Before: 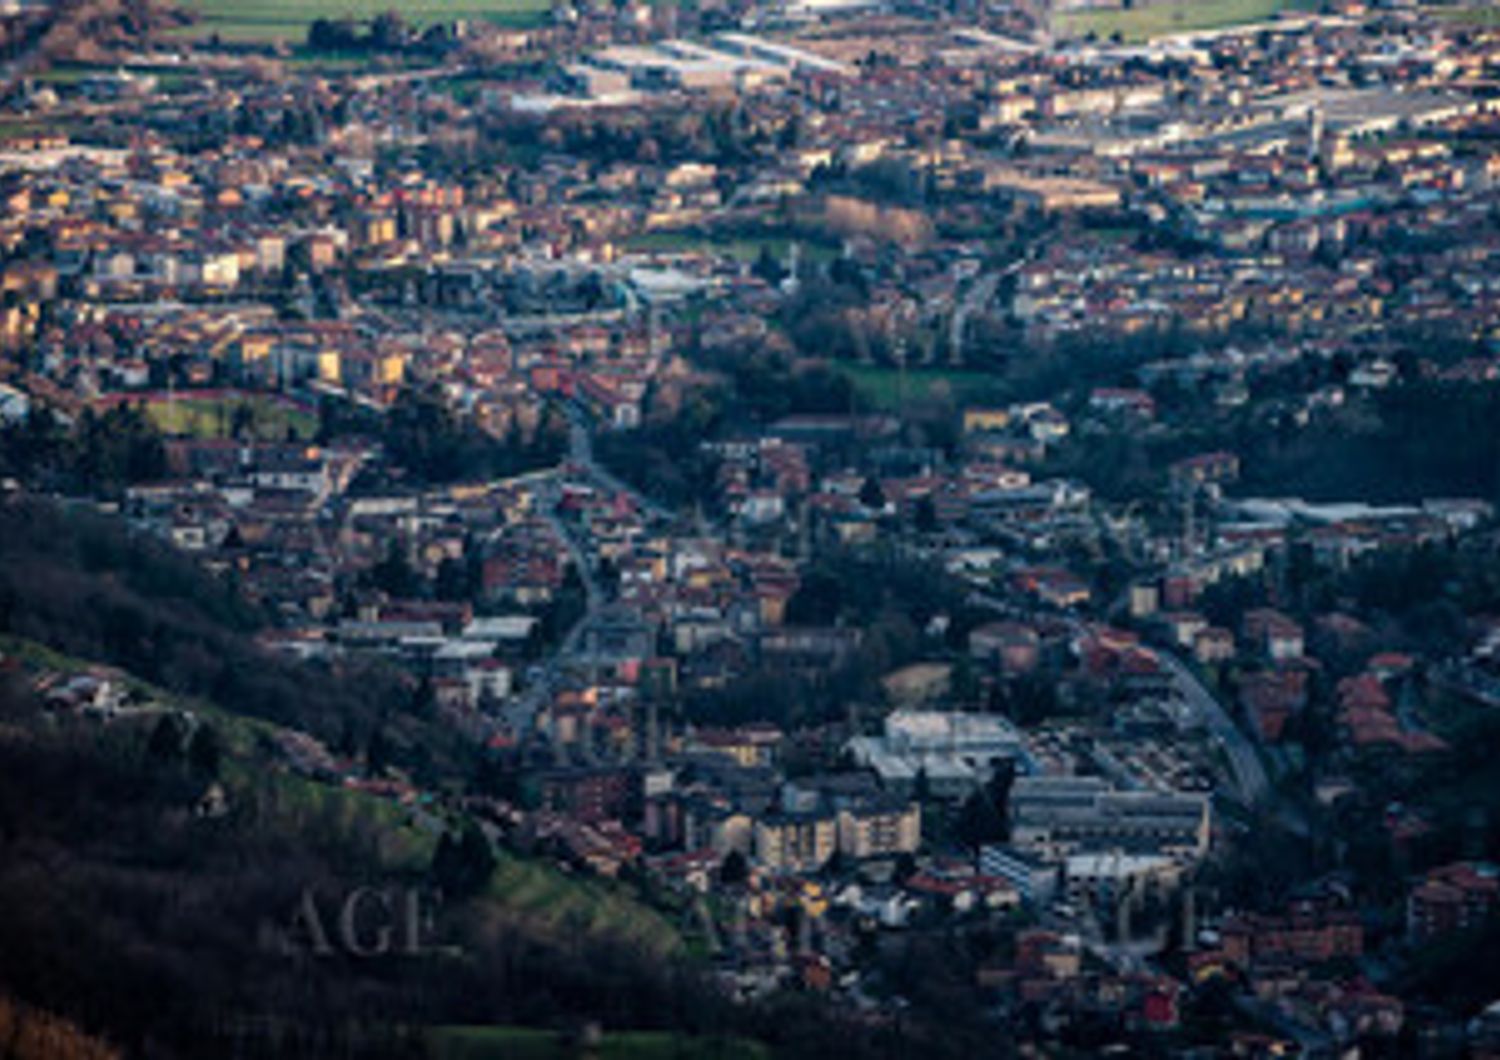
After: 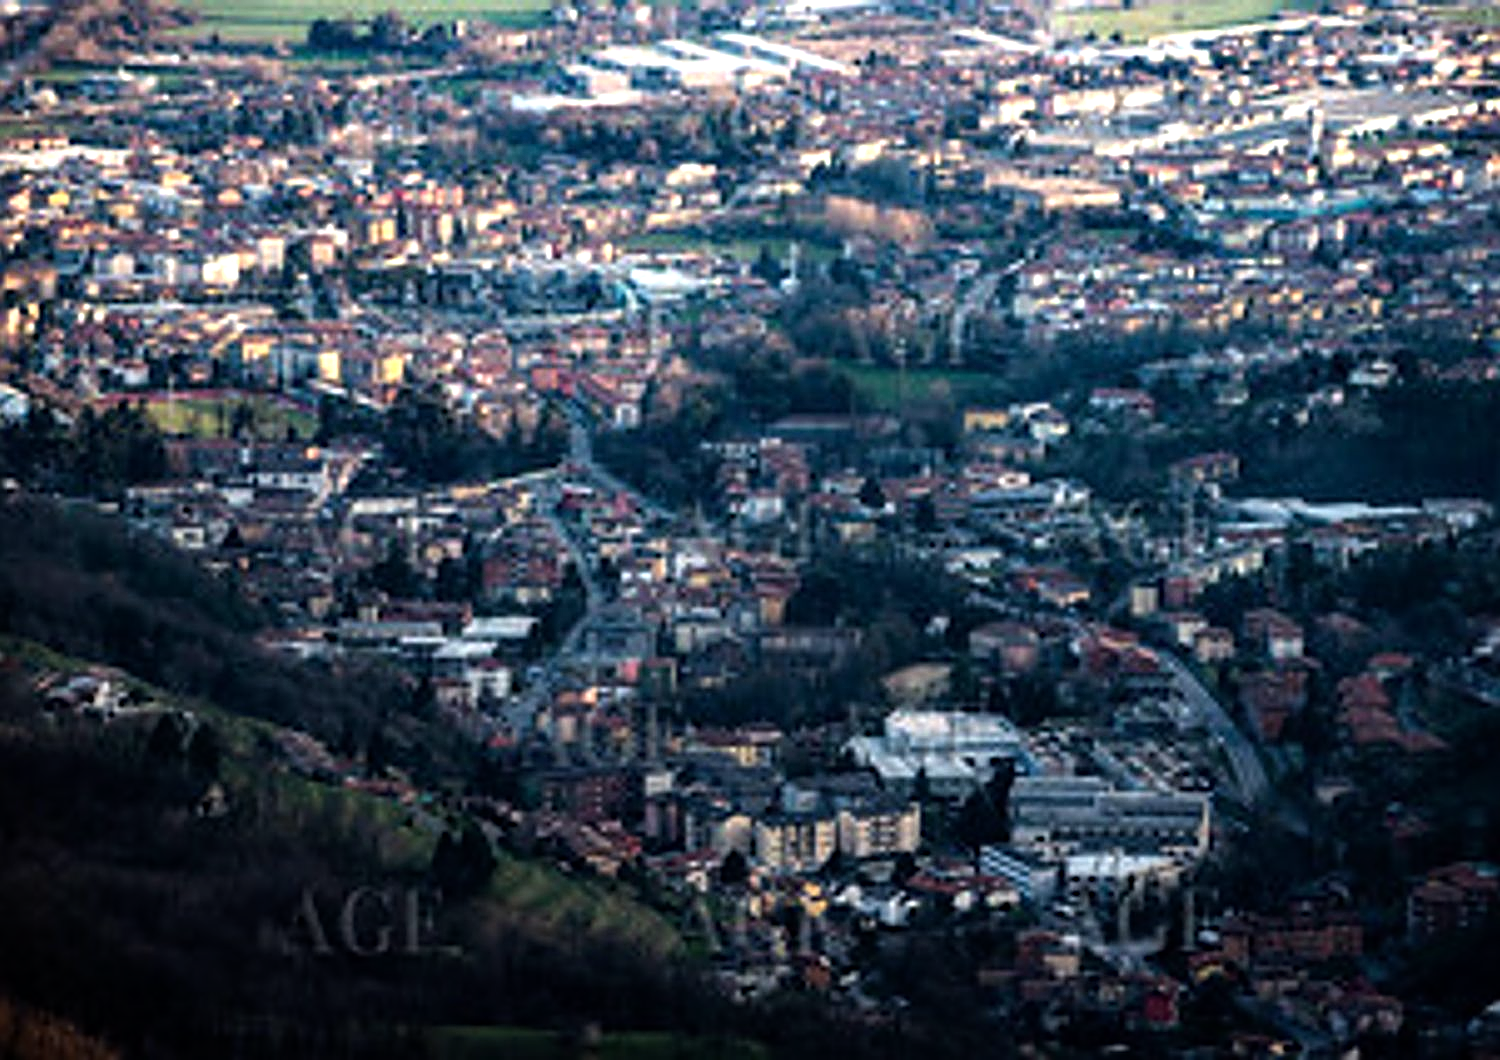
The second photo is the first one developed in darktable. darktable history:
tone equalizer: -8 EV -1.08 EV, -7 EV -1.02 EV, -6 EV -0.9 EV, -5 EV -0.548 EV, -3 EV 0.543 EV, -2 EV 0.864 EV, -1 EV 1.01 EV, +0 EV 1.05 EV, luminance estimator HSV value / RGB max
sharpen: radius 2.574, amount 0.697
